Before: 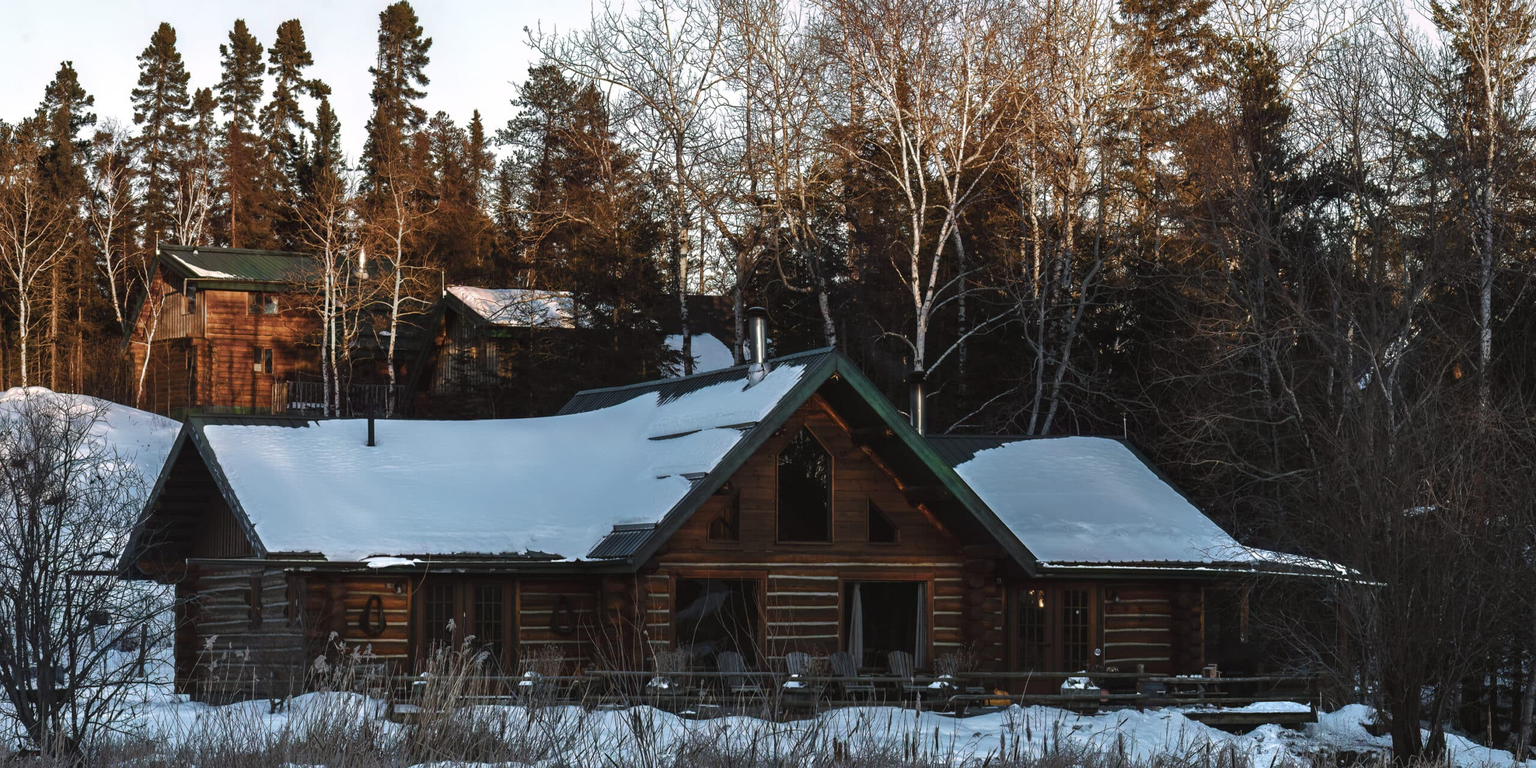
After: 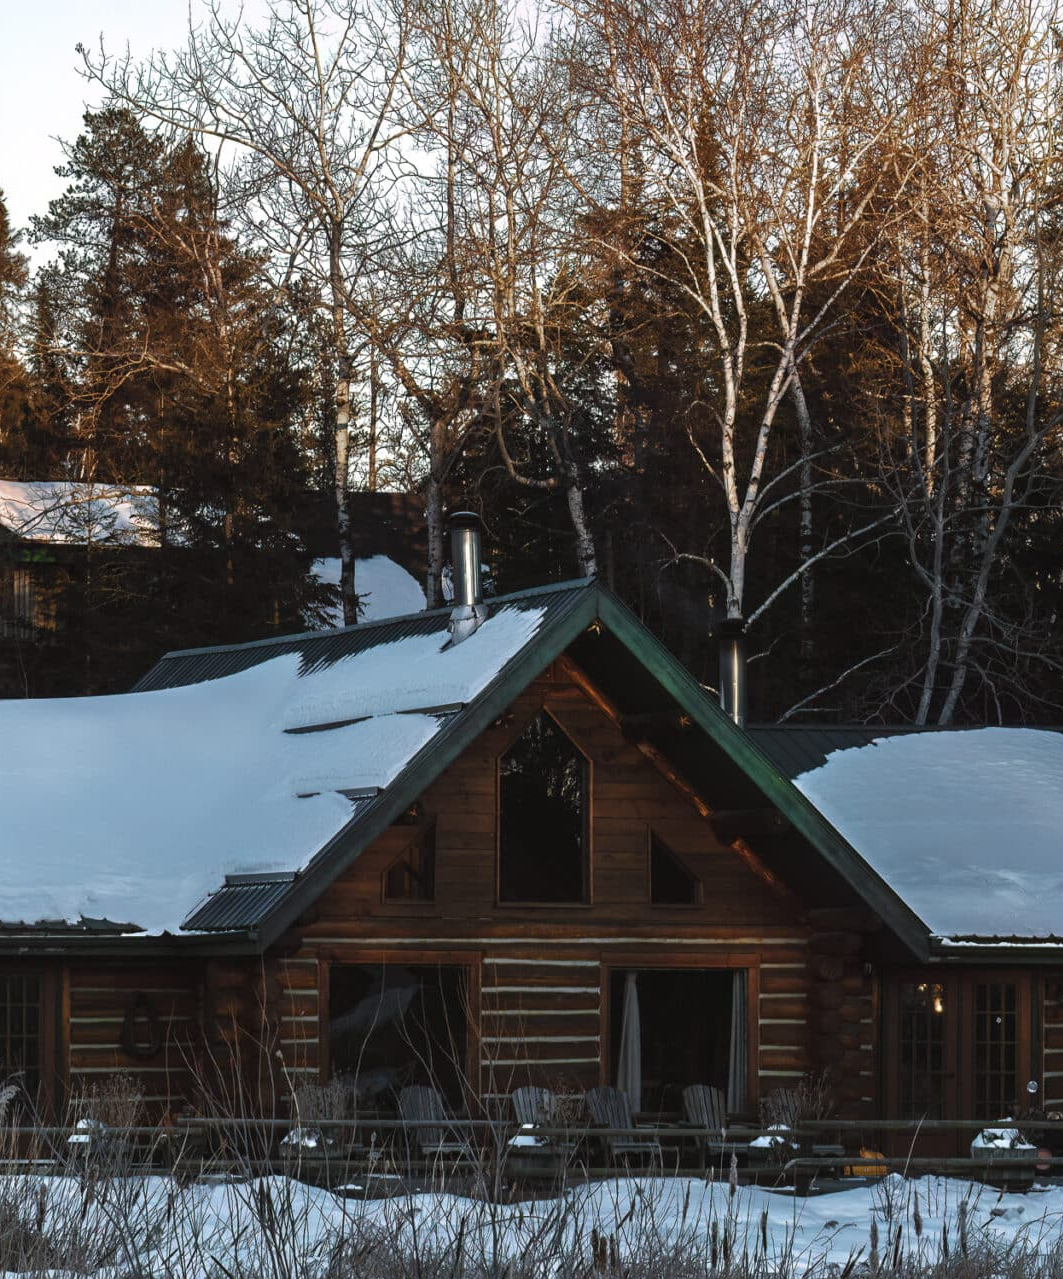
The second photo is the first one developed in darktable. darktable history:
crop: left 31.134%, right 27.332%
